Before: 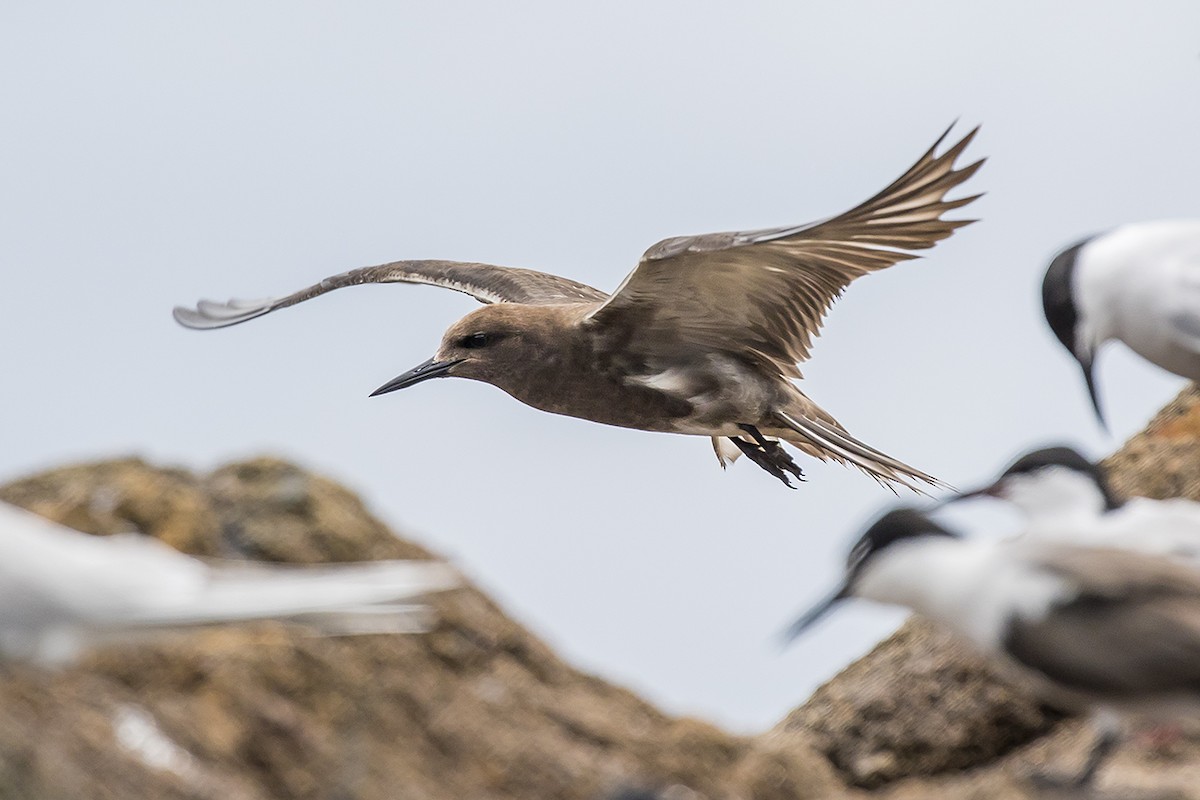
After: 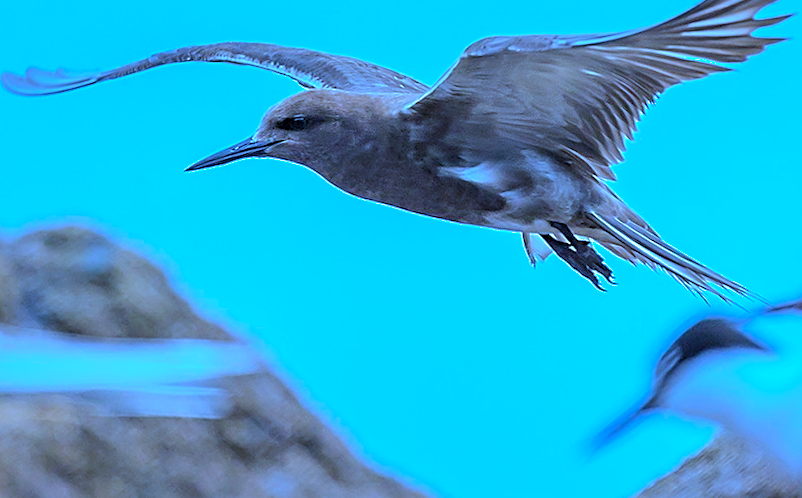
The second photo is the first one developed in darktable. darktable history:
shadows and highlights: shadows 30
white balance: red 0.766, blue 1.537
sharpen: on, module defaults
crop and rotate: angle -3.37°, left 9.79%, top 20.73%, right 12.42%, bottom 11.82%
rotate and perspective: rotation 0.215°, lens shift (vertical) -0.139, crop left 0.069, crop right 0.939, crop top 0.002, crop bottom 0.996
contrast brightness saturation: contrast 0.07, brightness 0.08, saturation 0.18
